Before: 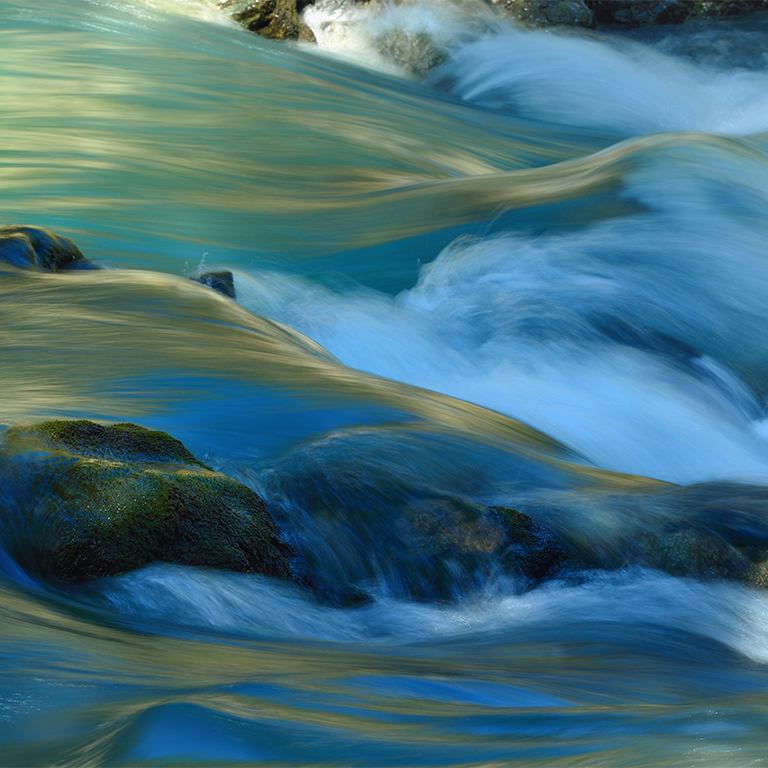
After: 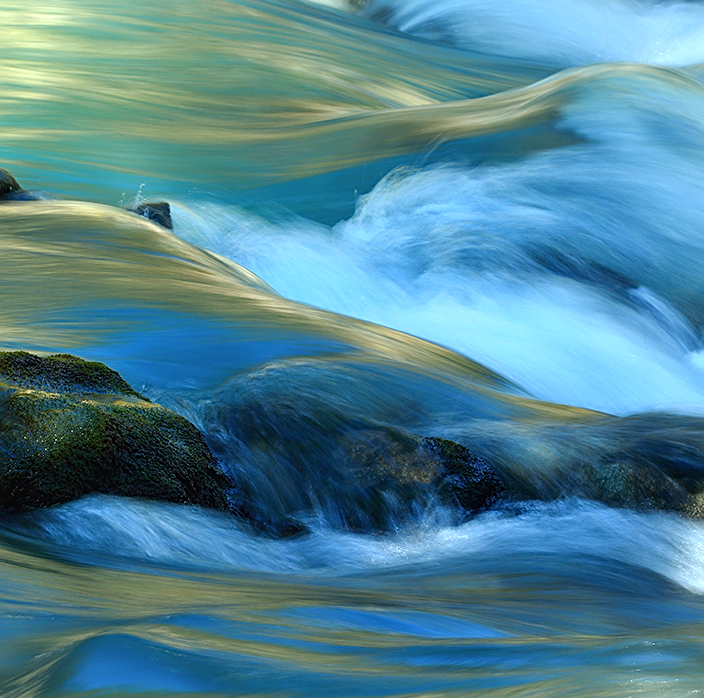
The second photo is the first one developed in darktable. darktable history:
color correction: highlights b* -0.022, saturation 0.981
crop and rotate: left 8.27%, top 9.003%
tone equalizer: -8 EV -0.762 EV, -7 EV -0.728 EV, -6 EV -0.628 EV, -5 EV -0.393 EV, -3 EV 0.368 EV, -2 EV 0.6 EV, -1 EV 0.679 EV, +0 EV 0.771 EV
sharpen: on, module defaults
